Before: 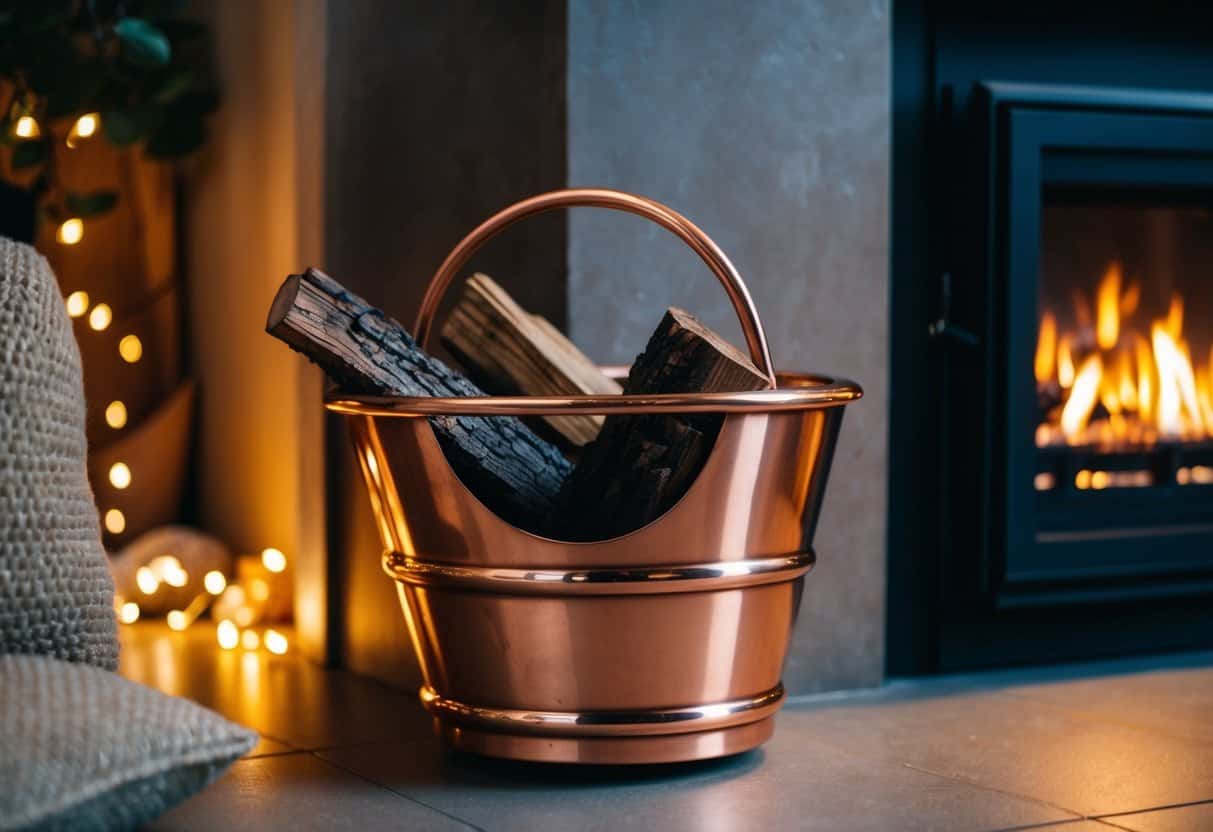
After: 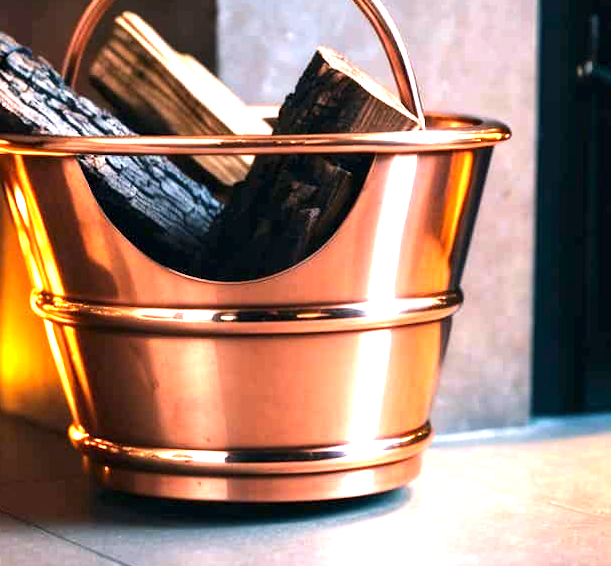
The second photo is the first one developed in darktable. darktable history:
color correction: highlights a* 7.34, highlights b* 4.37
tone equalizer: -8 EV -0.417 EV, -7 EV -0.389 EV, -6 EV -0.333 EV, -5 EV -0.222 EV, -3 EV 0.222 EV, -2 EV 0.333 EV, -1 EV 0.389 EV, +0 EV 0.417 EV, edges refinement/feathering 500, mask exposure compensation -1.57 EV, preserve details no
rotate and perspective: rotation 0.174°, lens shift (vertical) 0.013, lens shift (horizontal) 0.019, shear 0.001, automatic cropping original format, crop left 0.007, crop right 0.991, crop top 0.016, crop bottom 0.997
exposure: black level correction 0.001, exposure 1.822 EV, compensate exposure bias true, compensate highlight preservation false
crop and rotate: left 29.237%, top 31.152%, right 19.807%
